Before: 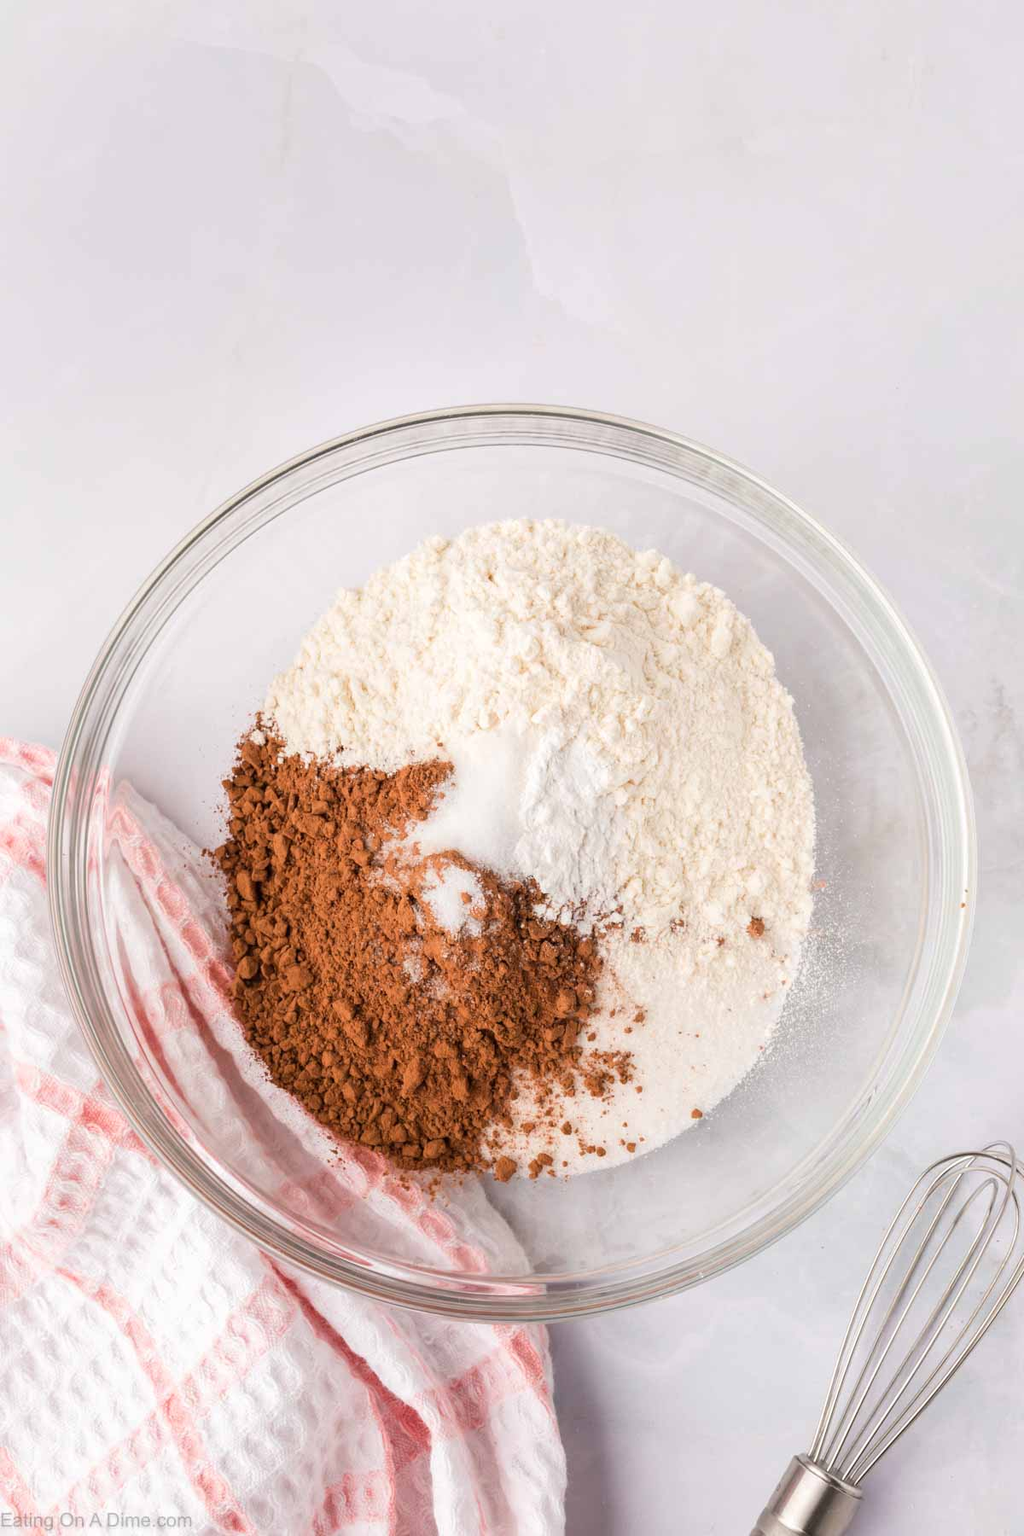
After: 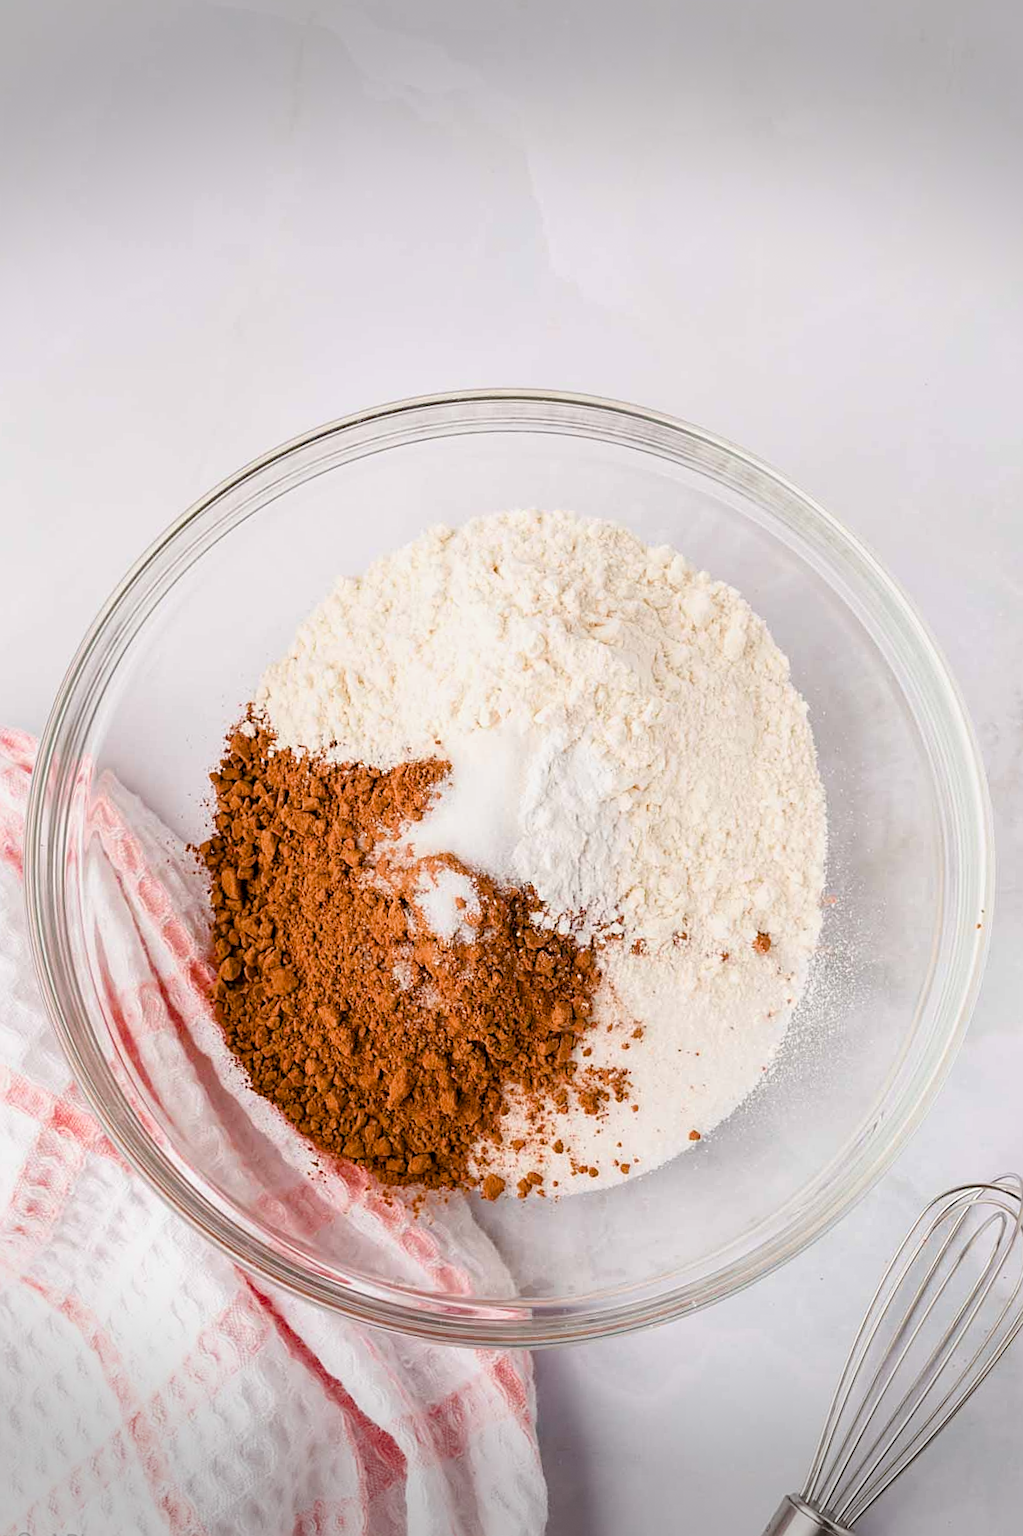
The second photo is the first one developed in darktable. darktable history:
sharpen: on, module defaults
vignetting: fall-off start 100%, brightness -0.406, saturation -0.3, width/height ratio 1.324, dithering 8-bit output, unbound false
crop and rotate: angle -1.69°
filmic rgb: black relative exposure -16 EV, white relative exposure 2.93 EV, hardness 10.04, color science v6 (2022)
color balance rgb: perceptual saturation grading › global saturation 20%, perceptual saturation grading › highlights -25%, perceptual saturation grading › shadows 50%
